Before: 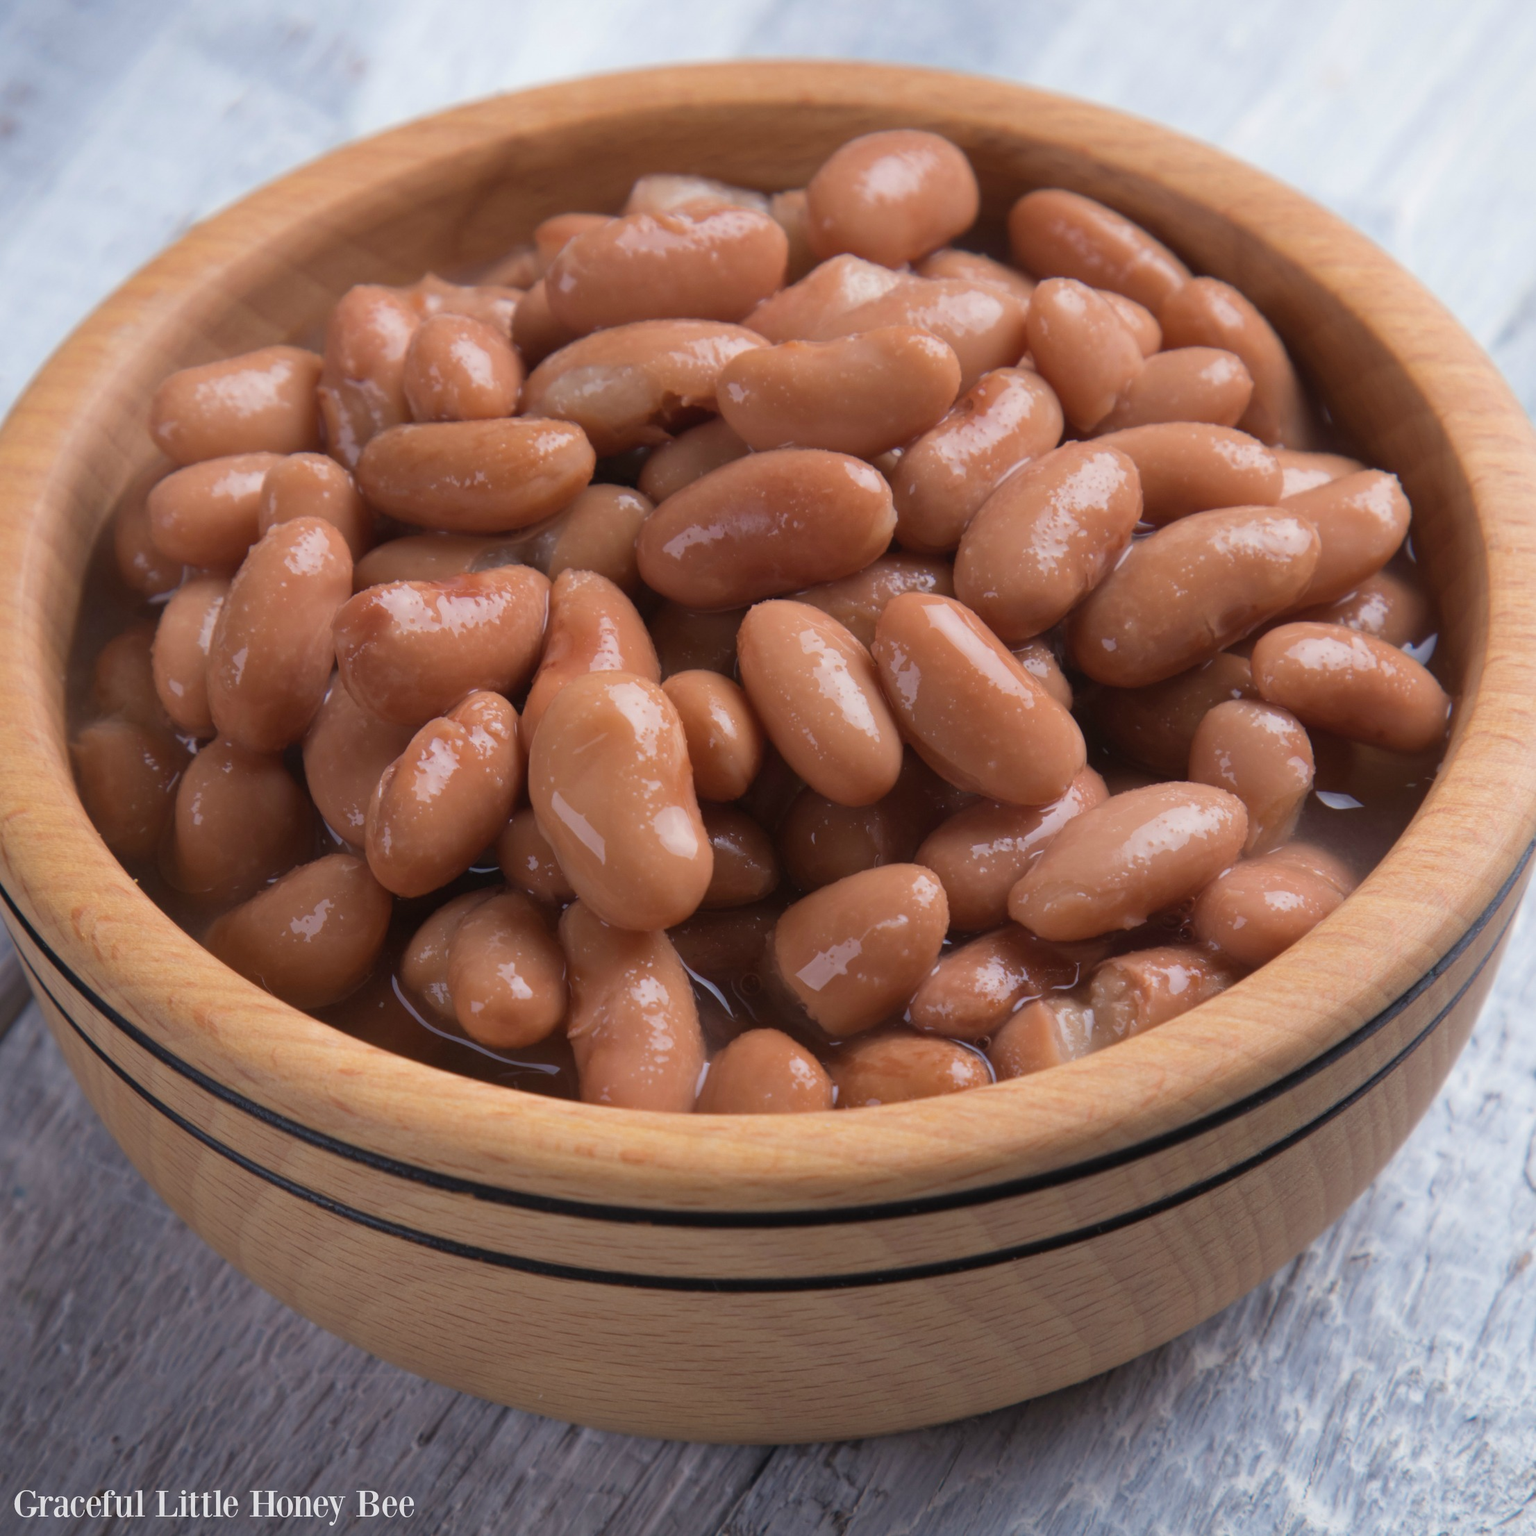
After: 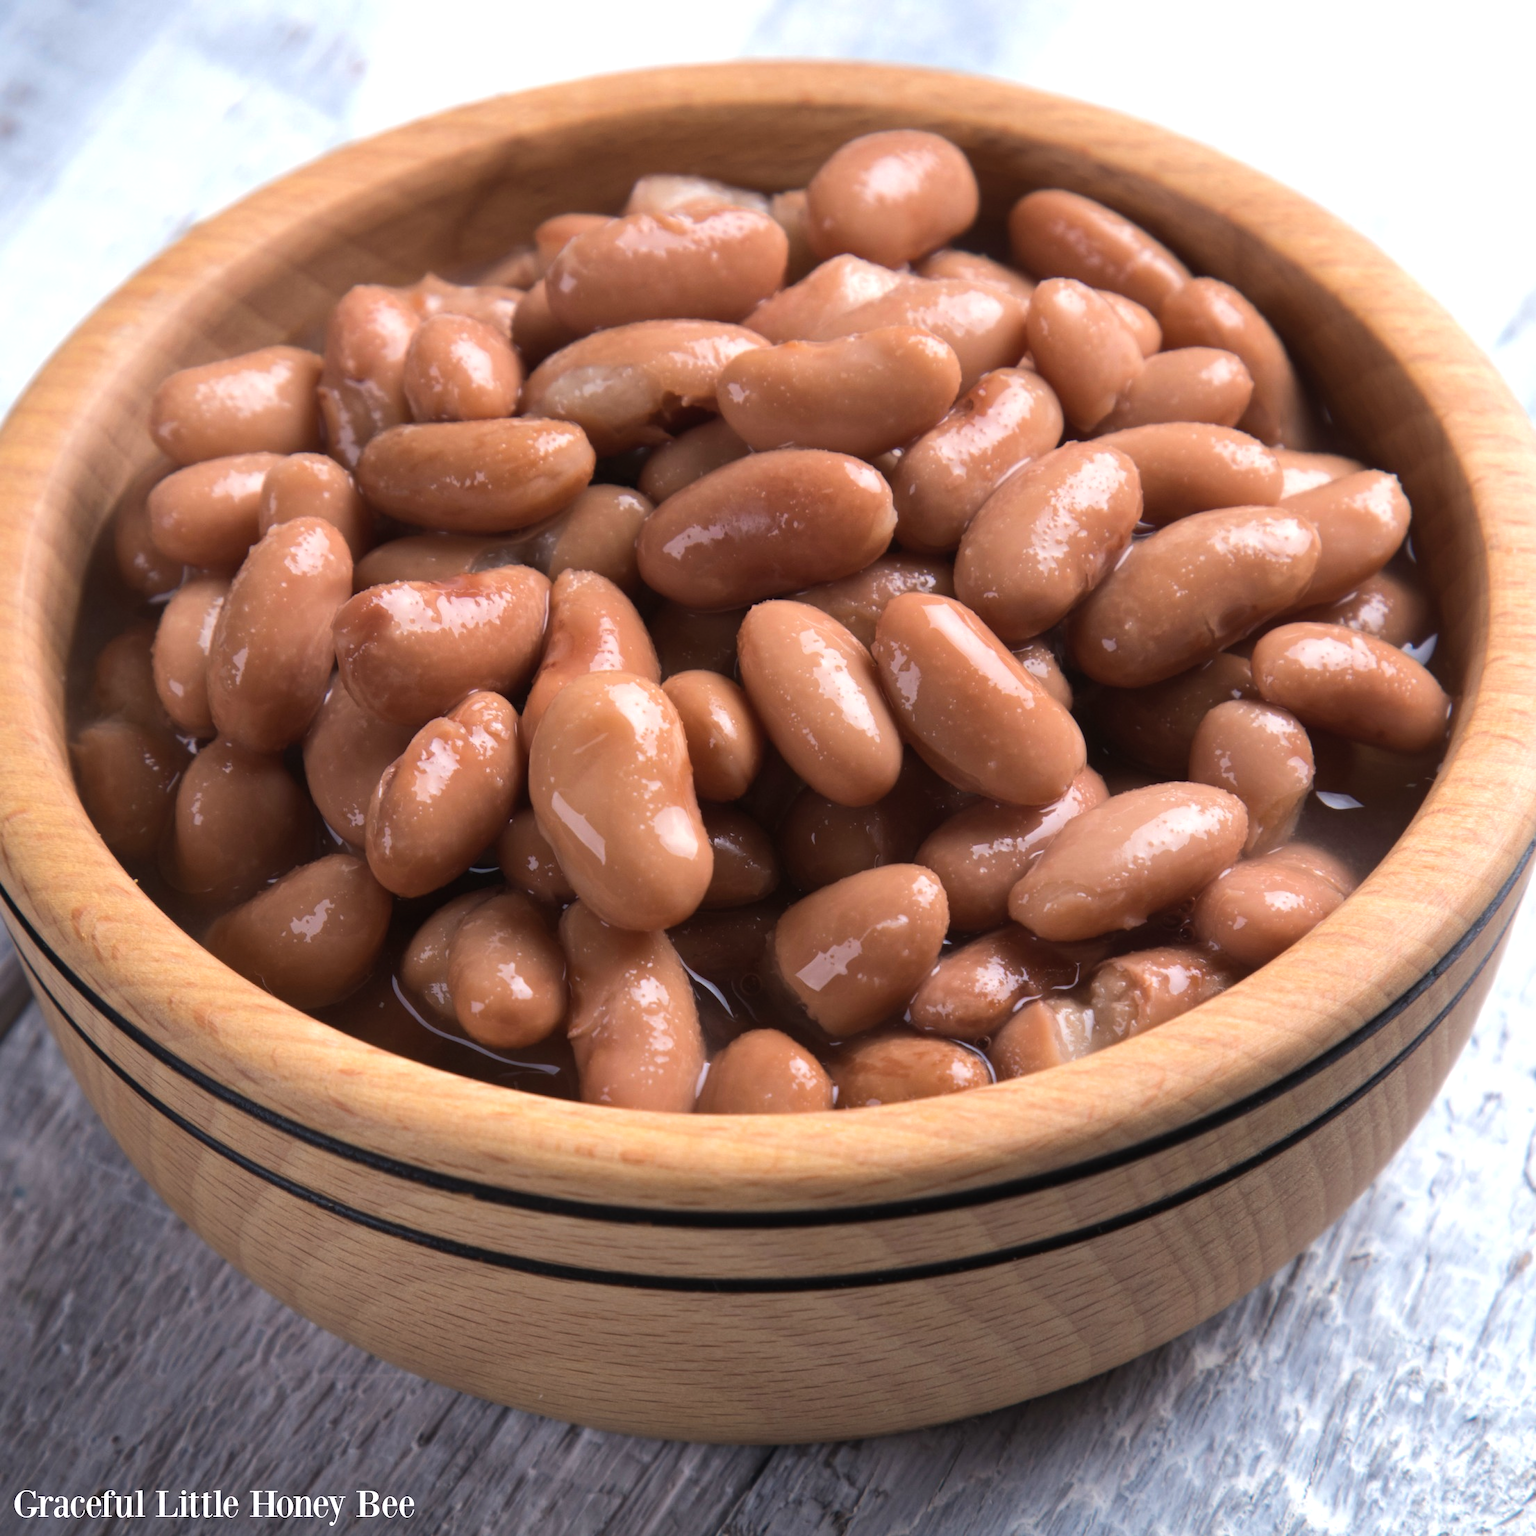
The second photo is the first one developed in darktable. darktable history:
shadows and highlights: shadows 25, highlights -25
tone equalizer: -8 EV -0.75 EV, -7 EV -0.7 EV, -6 EV -0.6 EV, -5 EV -0.4 EV, -3 EV 0.4 EV, -2 EV 0.6 EV, -1 EV 0.7 EV, +0 EV 0.75 EV, edges refinement/feathering 500, mask exposure compensation -1.57 EV, preserve details no
